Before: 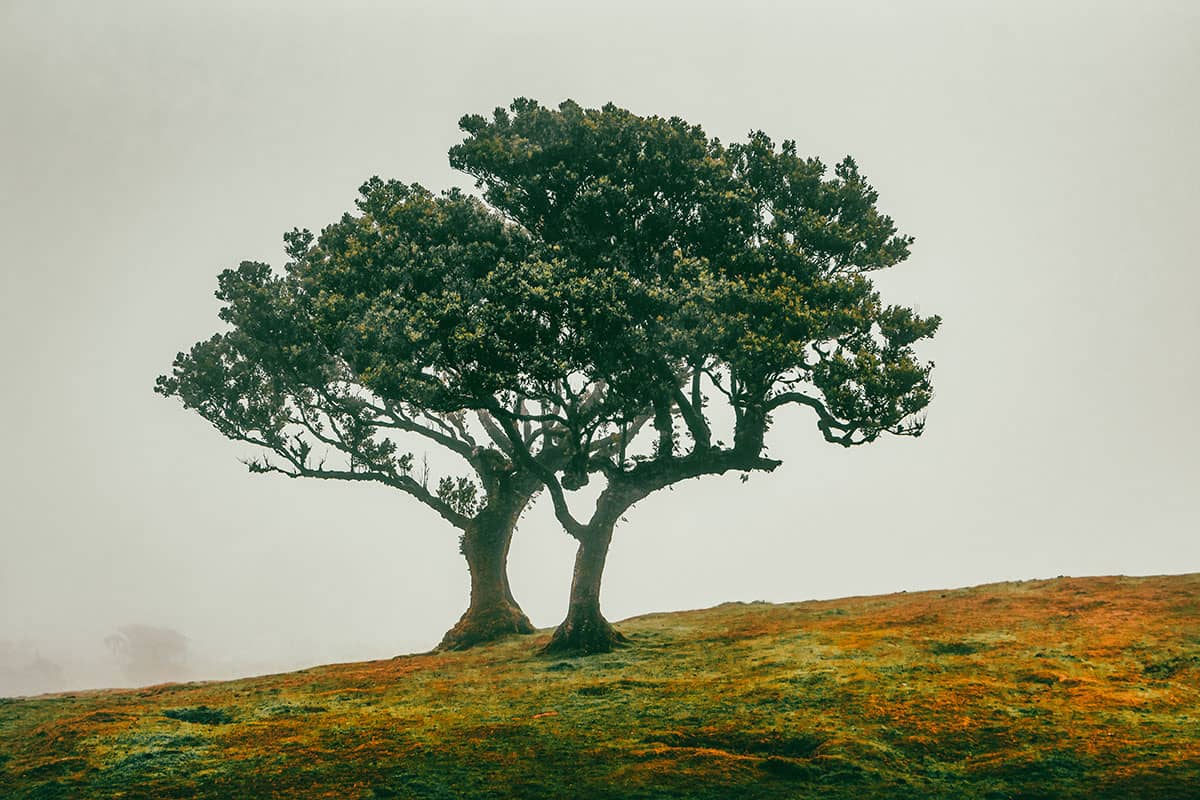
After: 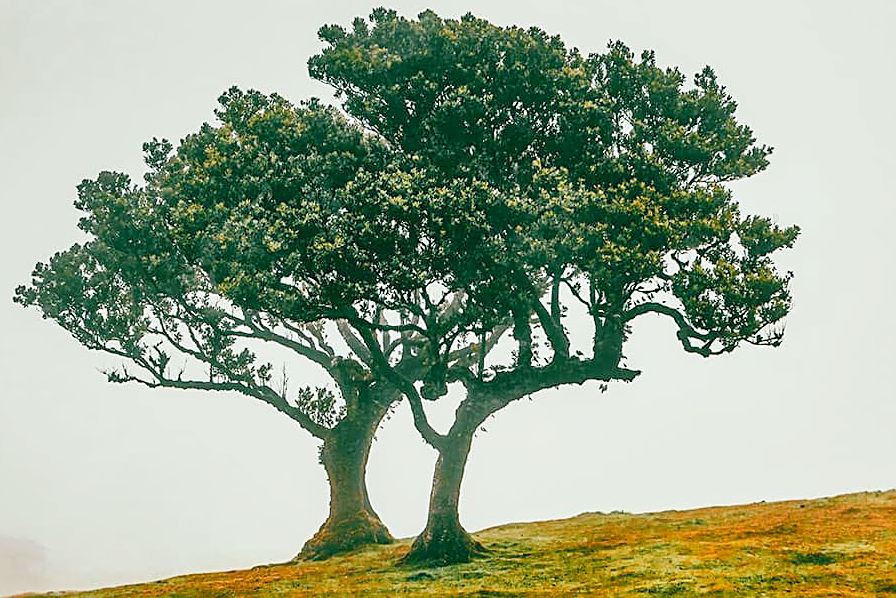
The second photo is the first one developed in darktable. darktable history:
white balance: red 0.988, blue 1.017
contrast brightness saturation: contrast 0.14, brightness 0.21
sharpen: on, module defaults
crop and rotate: left 11.831%, top 11.346%, right 13.429%, bottom 13.899%
color balance rgb: perceptual saturation grading › global saturation 20%, perceptual saturation grading › highlights -25%, perceptual saturation grading › shadows 50%
